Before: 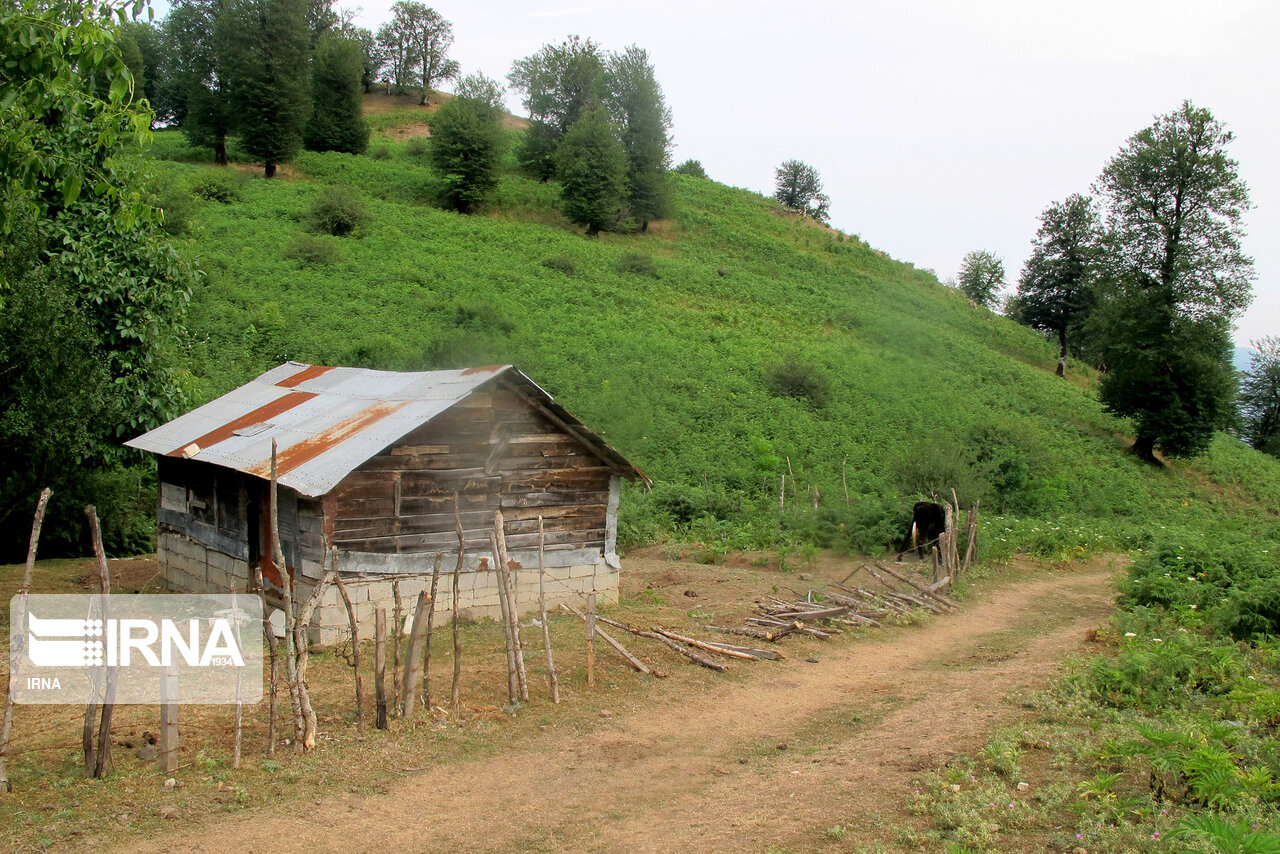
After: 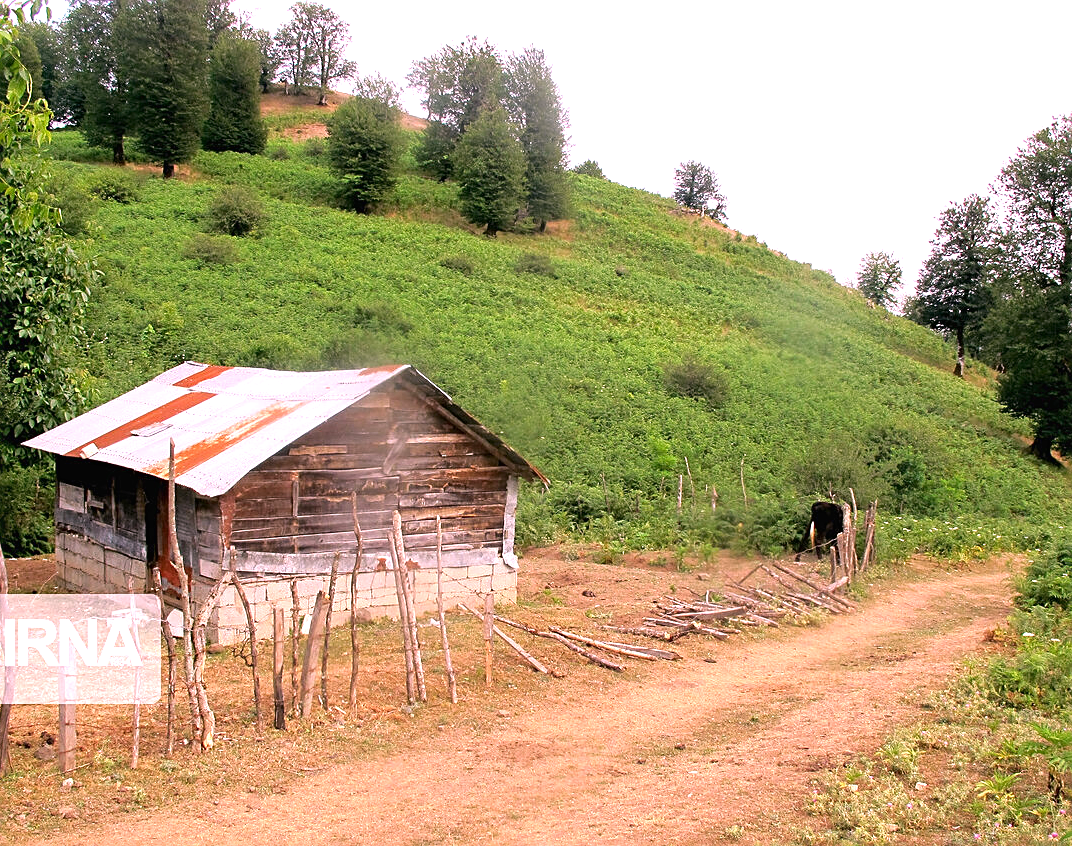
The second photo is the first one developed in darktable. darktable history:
contrast brightness saturation: contrast -0.02, brightness -0.01, saturation 0.03
white balance: red 1.188, blue 1.11
exposure: black level correction 0, exposure 0.7 EV, compensate exposure bias true, compensate highlight preservation false
crop: left 8.026%, right 7.374%
sharpen: on, module defaults
